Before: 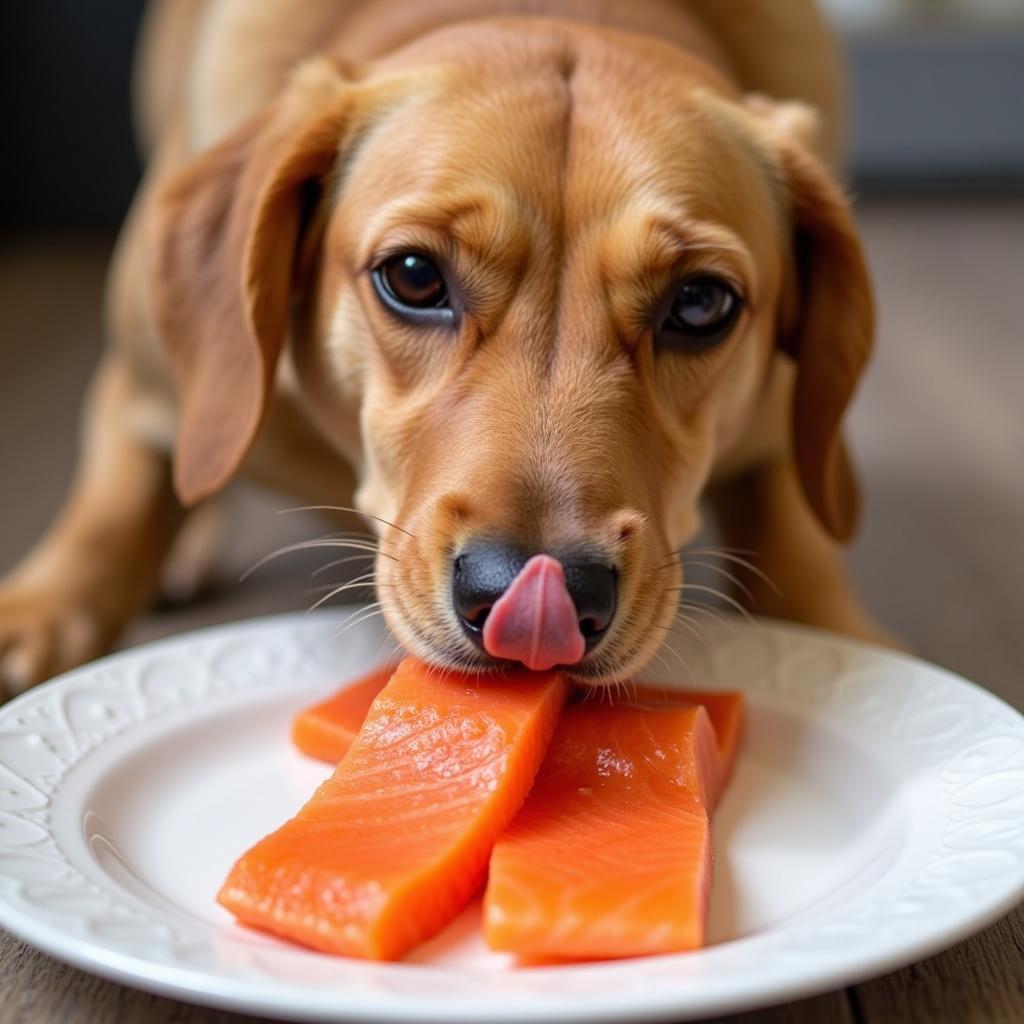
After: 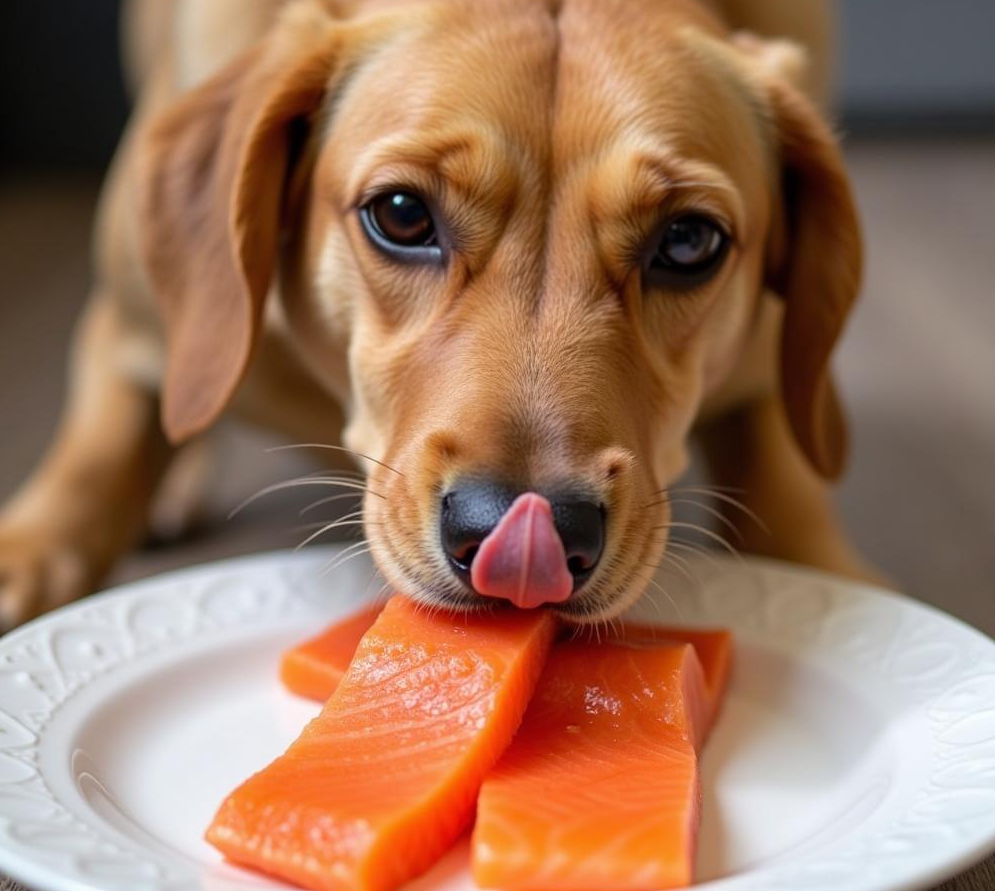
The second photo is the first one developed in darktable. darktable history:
crop: left 1.188%, top 6.091%, right 1.633%, bottom 6.865%
